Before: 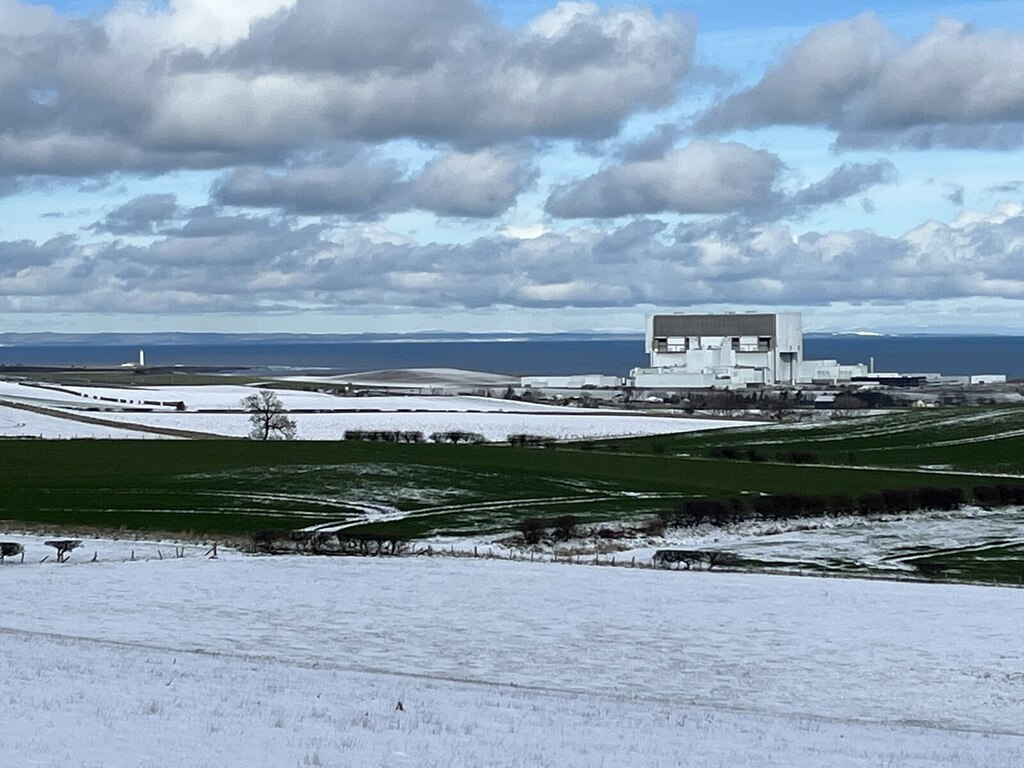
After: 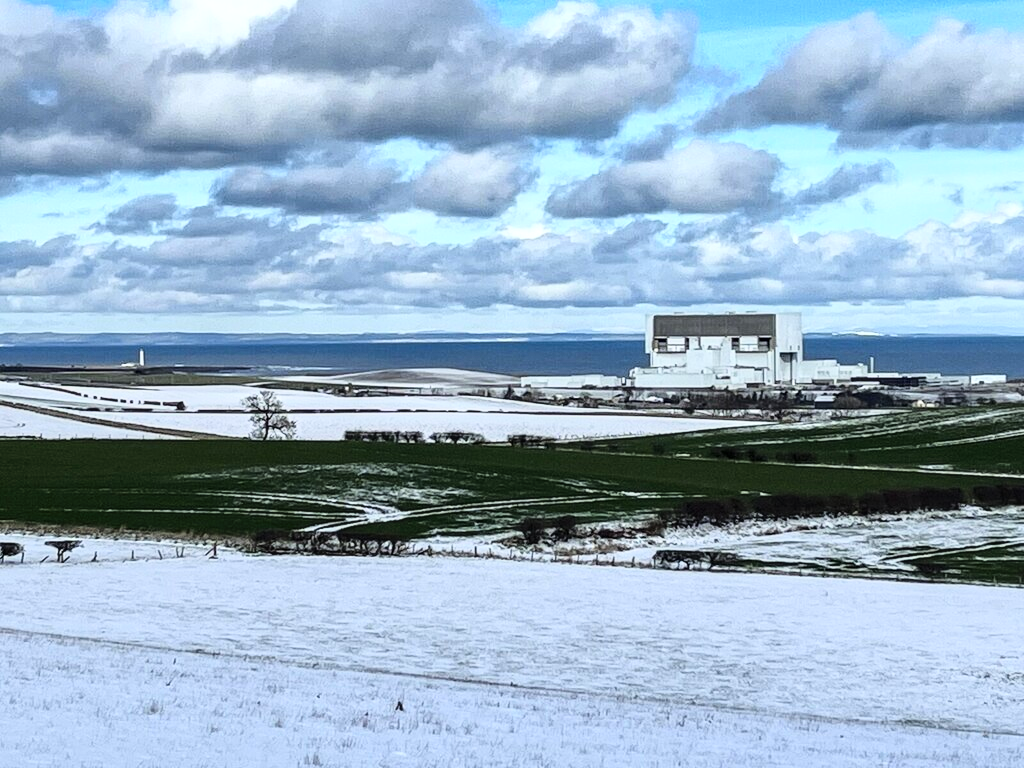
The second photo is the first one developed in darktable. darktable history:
shadows and highlights: soften with gaussian
local contrast: on, module defaults
base curve: curves: ch0 [(0, 0) (0.028, 0.03) (0.121, 0.232) (0.46, 0.748) (0.859, 0.968) (1, 1)]
